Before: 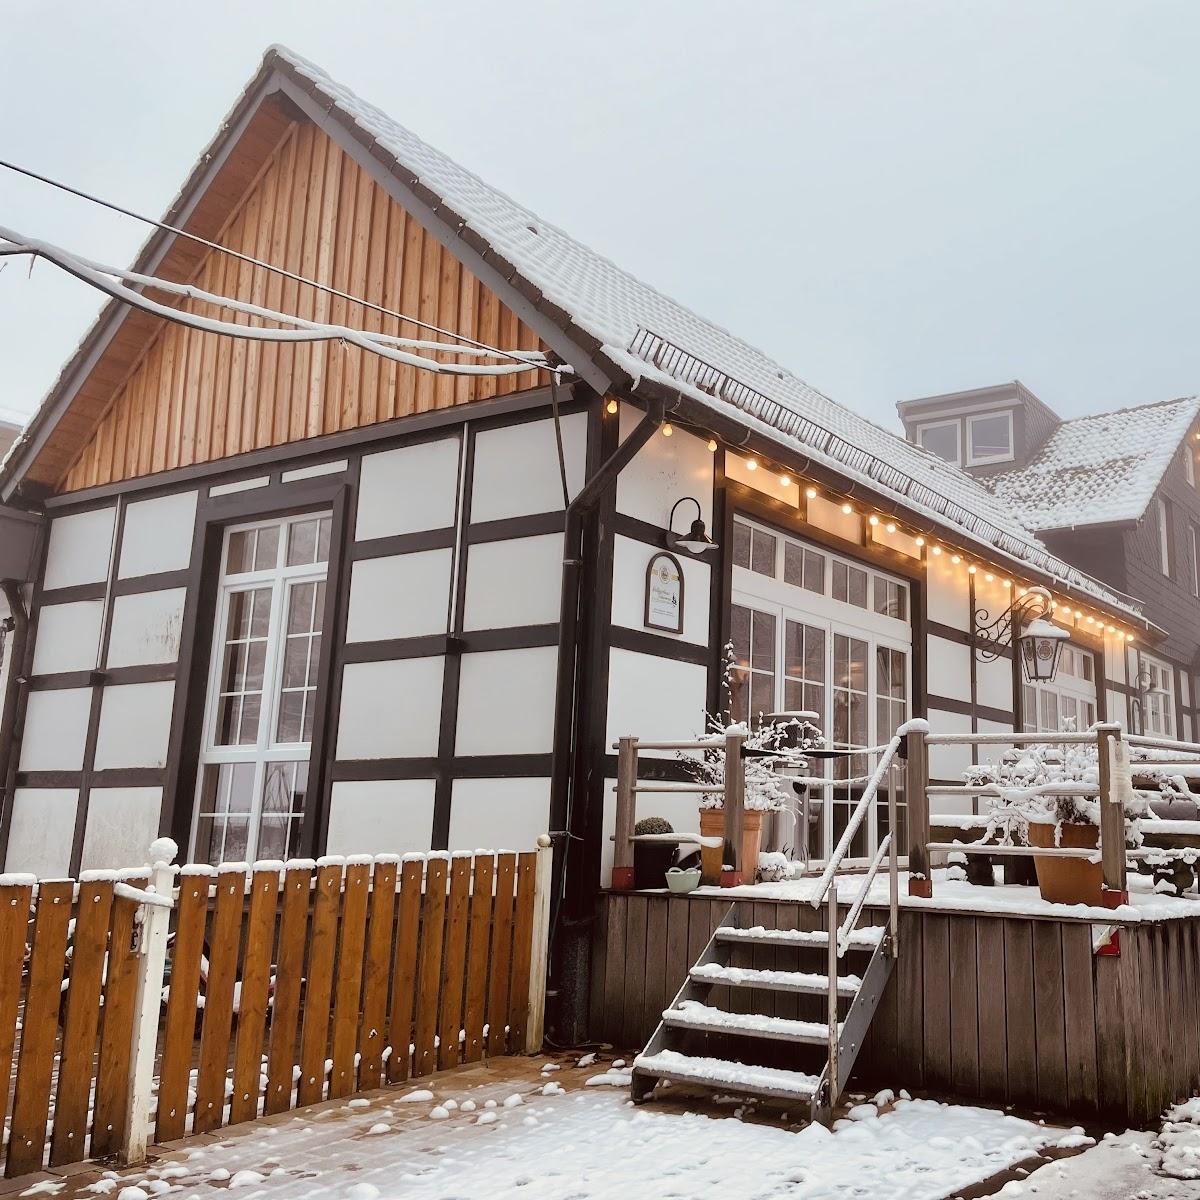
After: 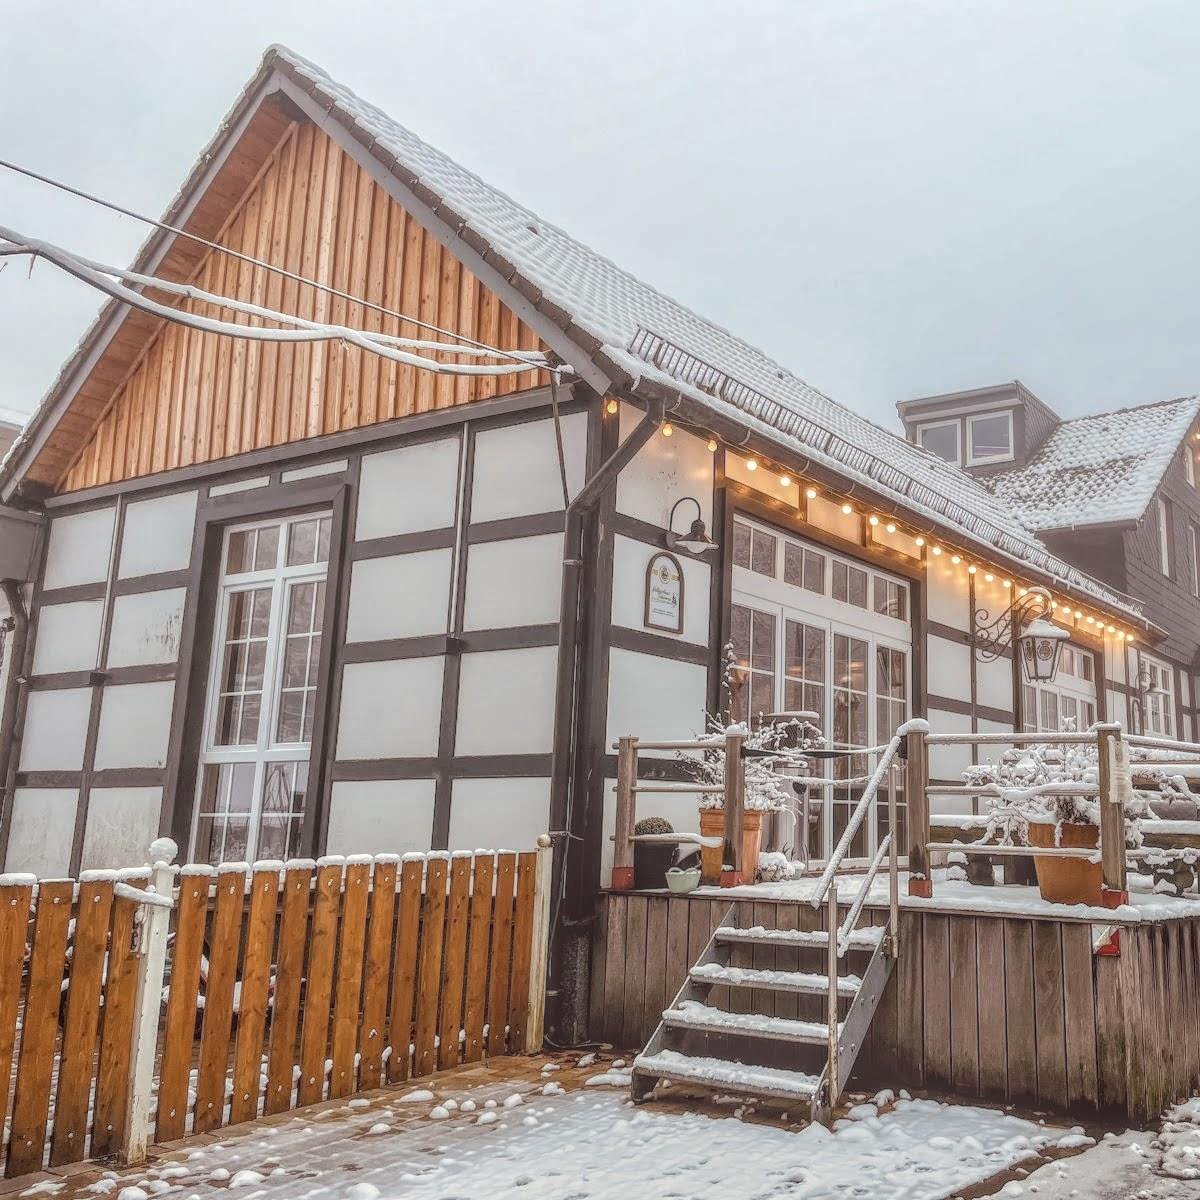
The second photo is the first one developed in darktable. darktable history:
local contrast: highlights 20%, shadows 30%, detail 200%, midtone range 0.2
shadows and highlights: shadows -12.5, white point adjustment 4, highlights 28.33
